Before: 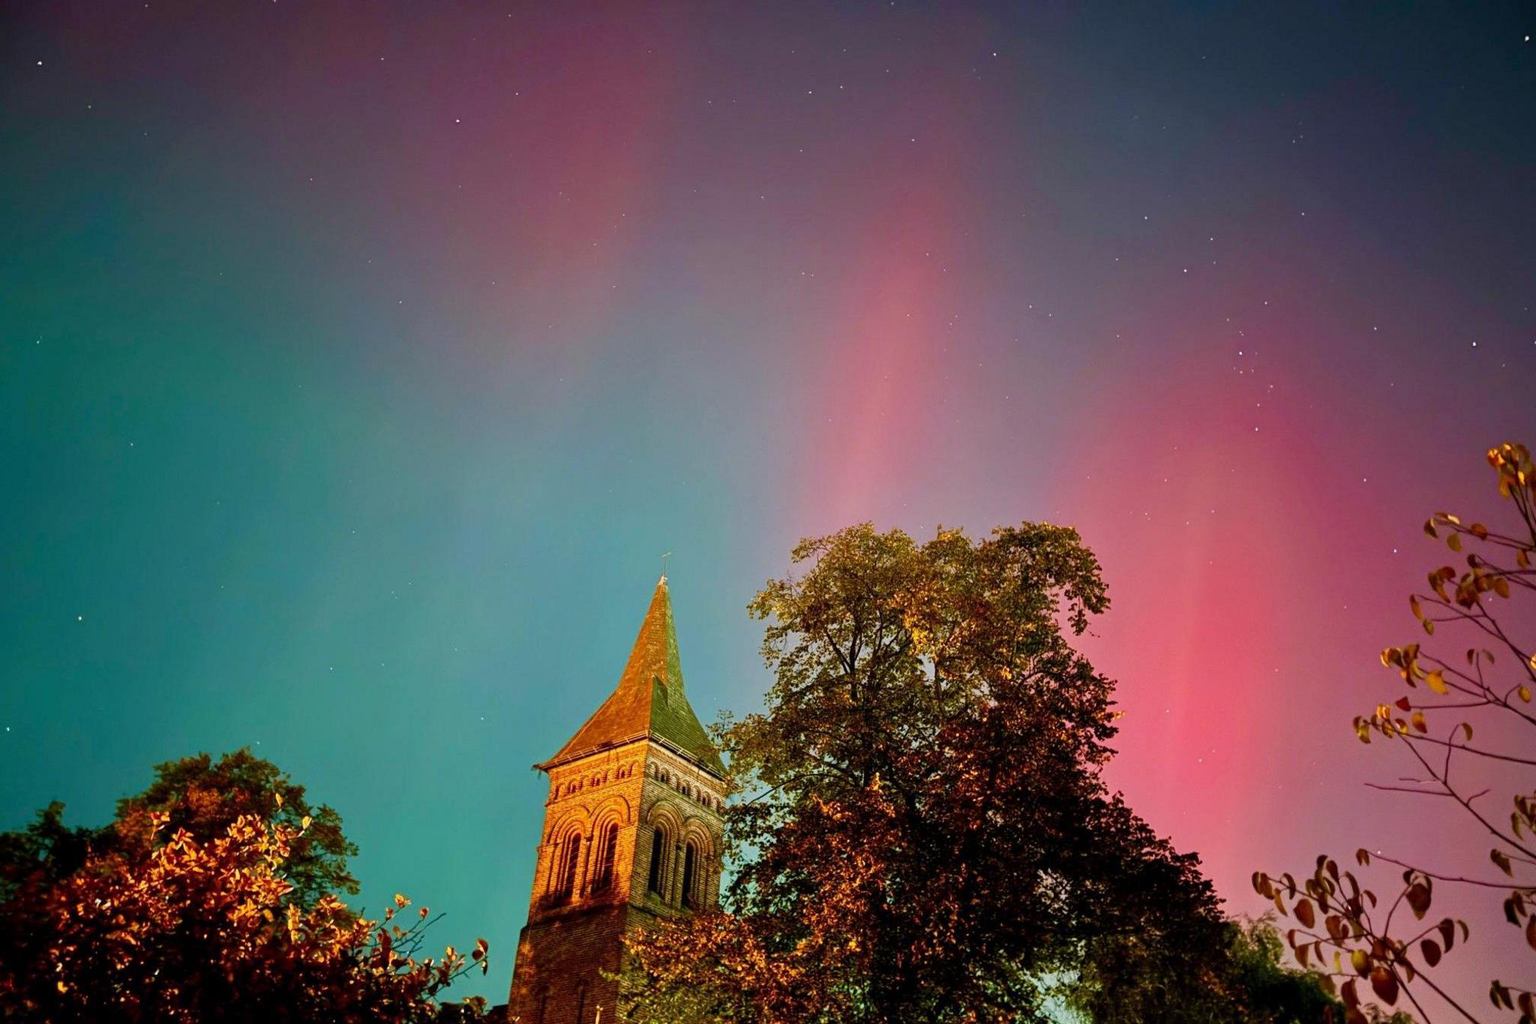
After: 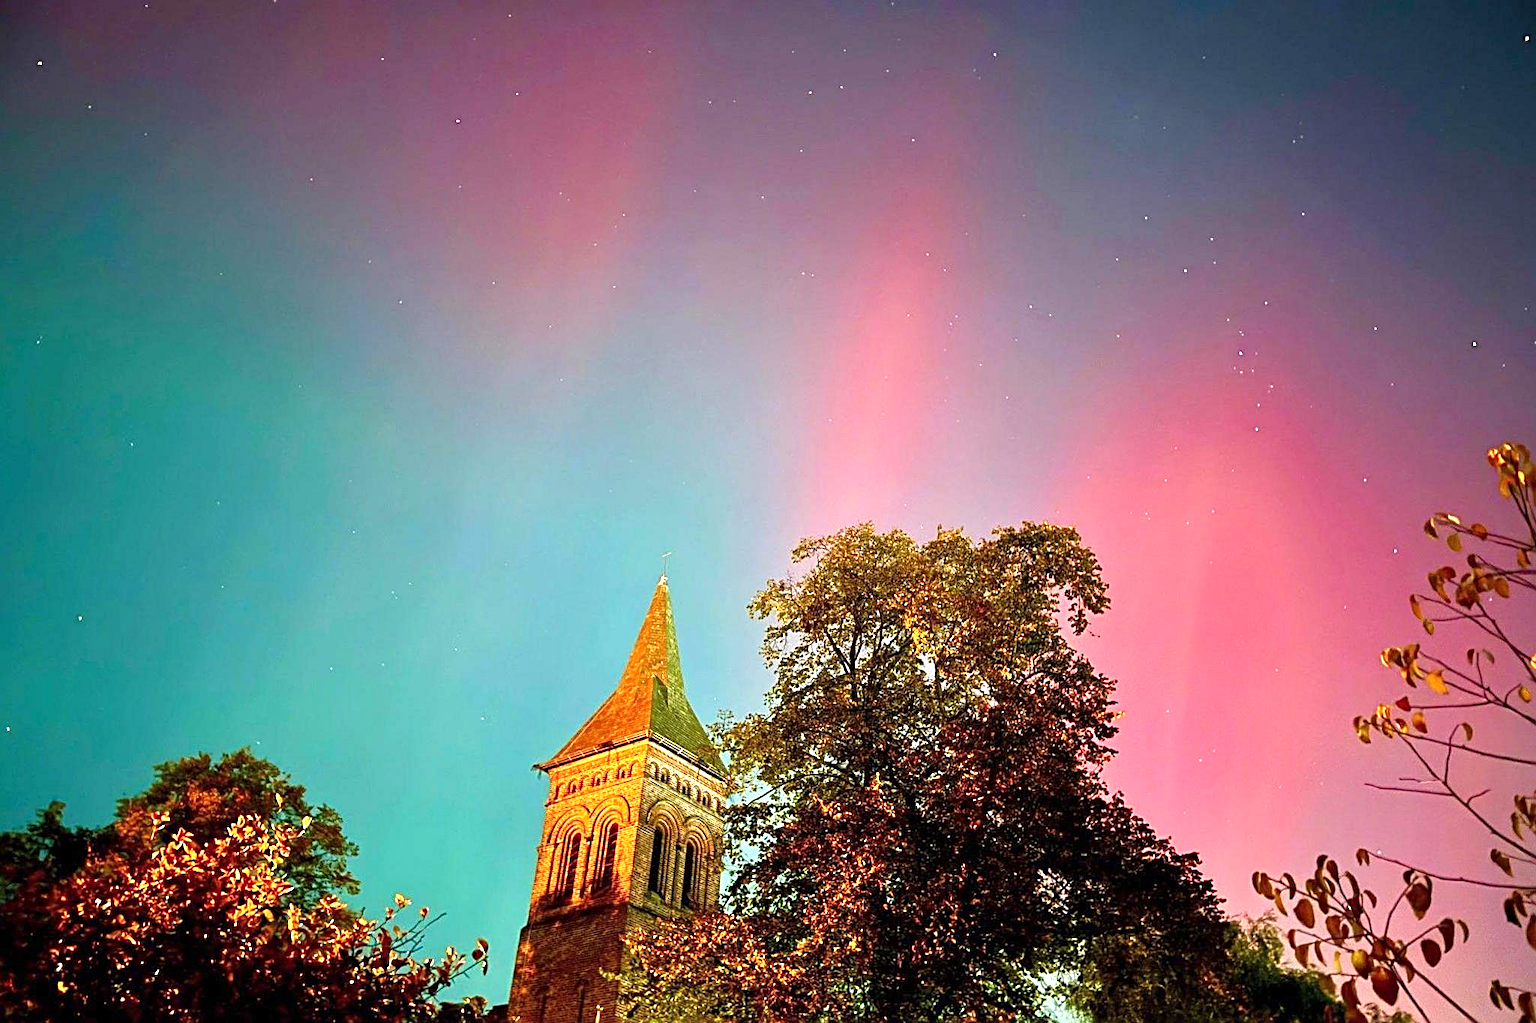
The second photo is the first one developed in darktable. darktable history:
exposure: exposure 1 EV, compensate highlight preservation false
sharpen: radius 2.543, amount 0.636
